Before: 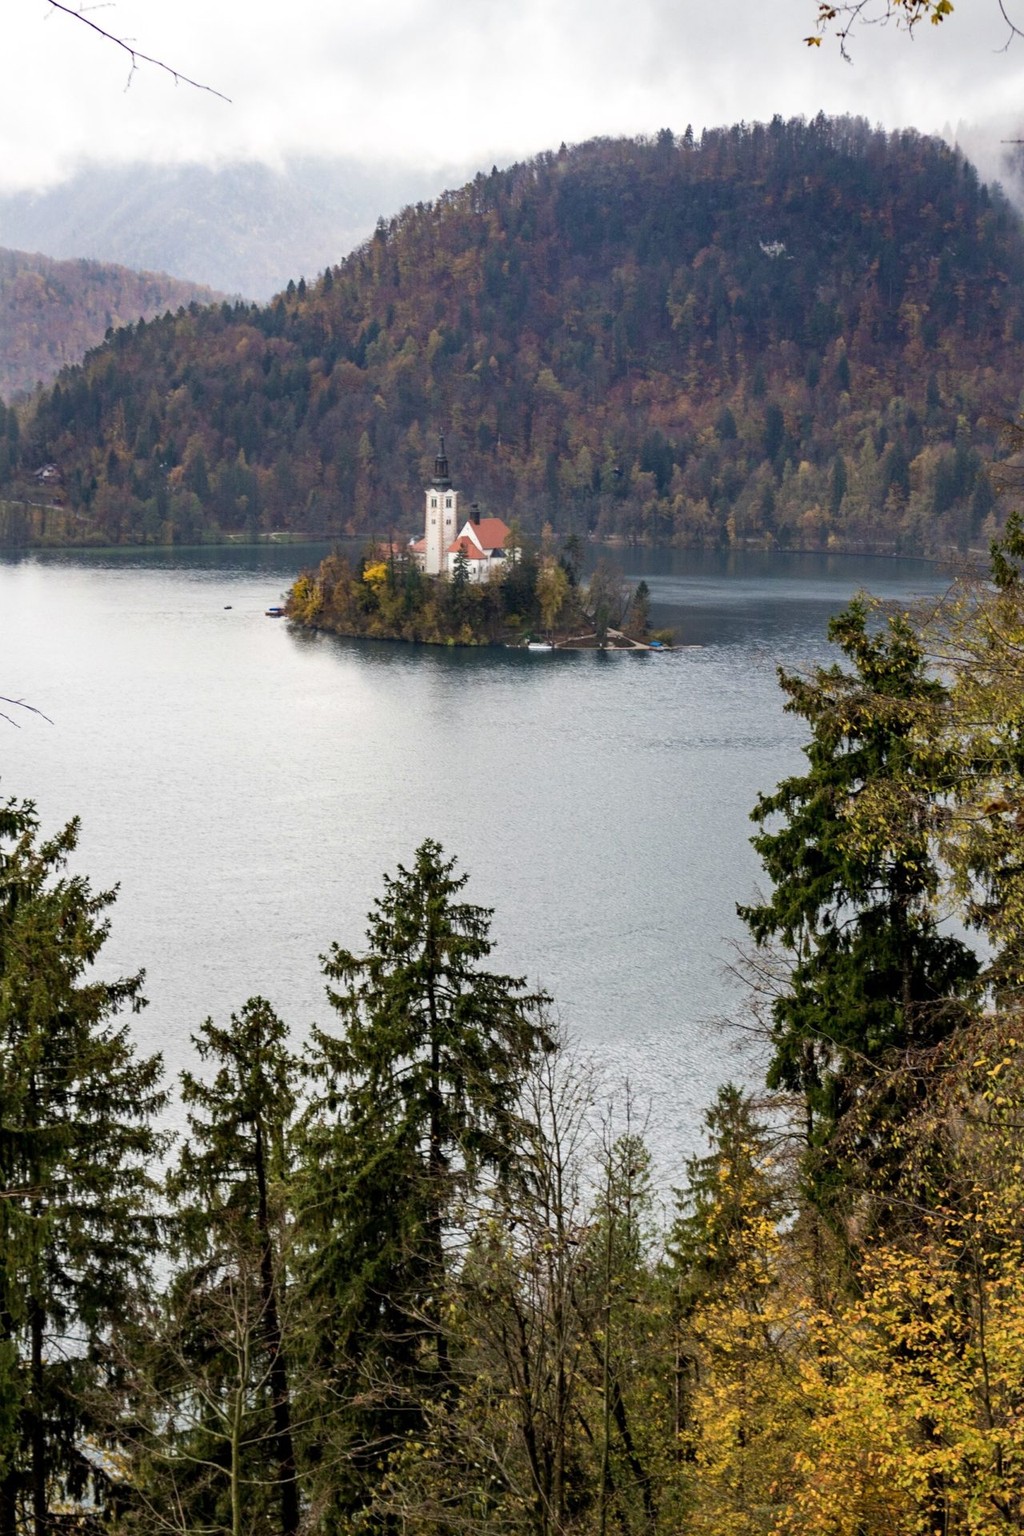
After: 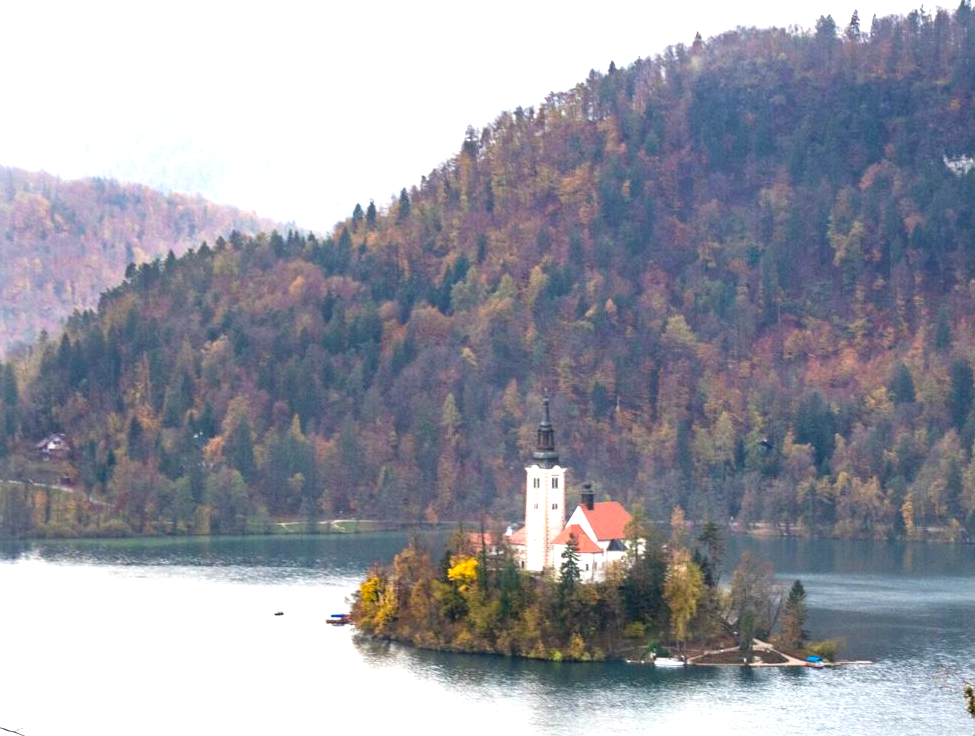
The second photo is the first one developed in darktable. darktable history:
crop: left 0.545%, top 7.646%, right 23.279%, bottom 53.985%
exposure: black level correction 0, exposure 1.001 EV, compensate highlight preservation false
